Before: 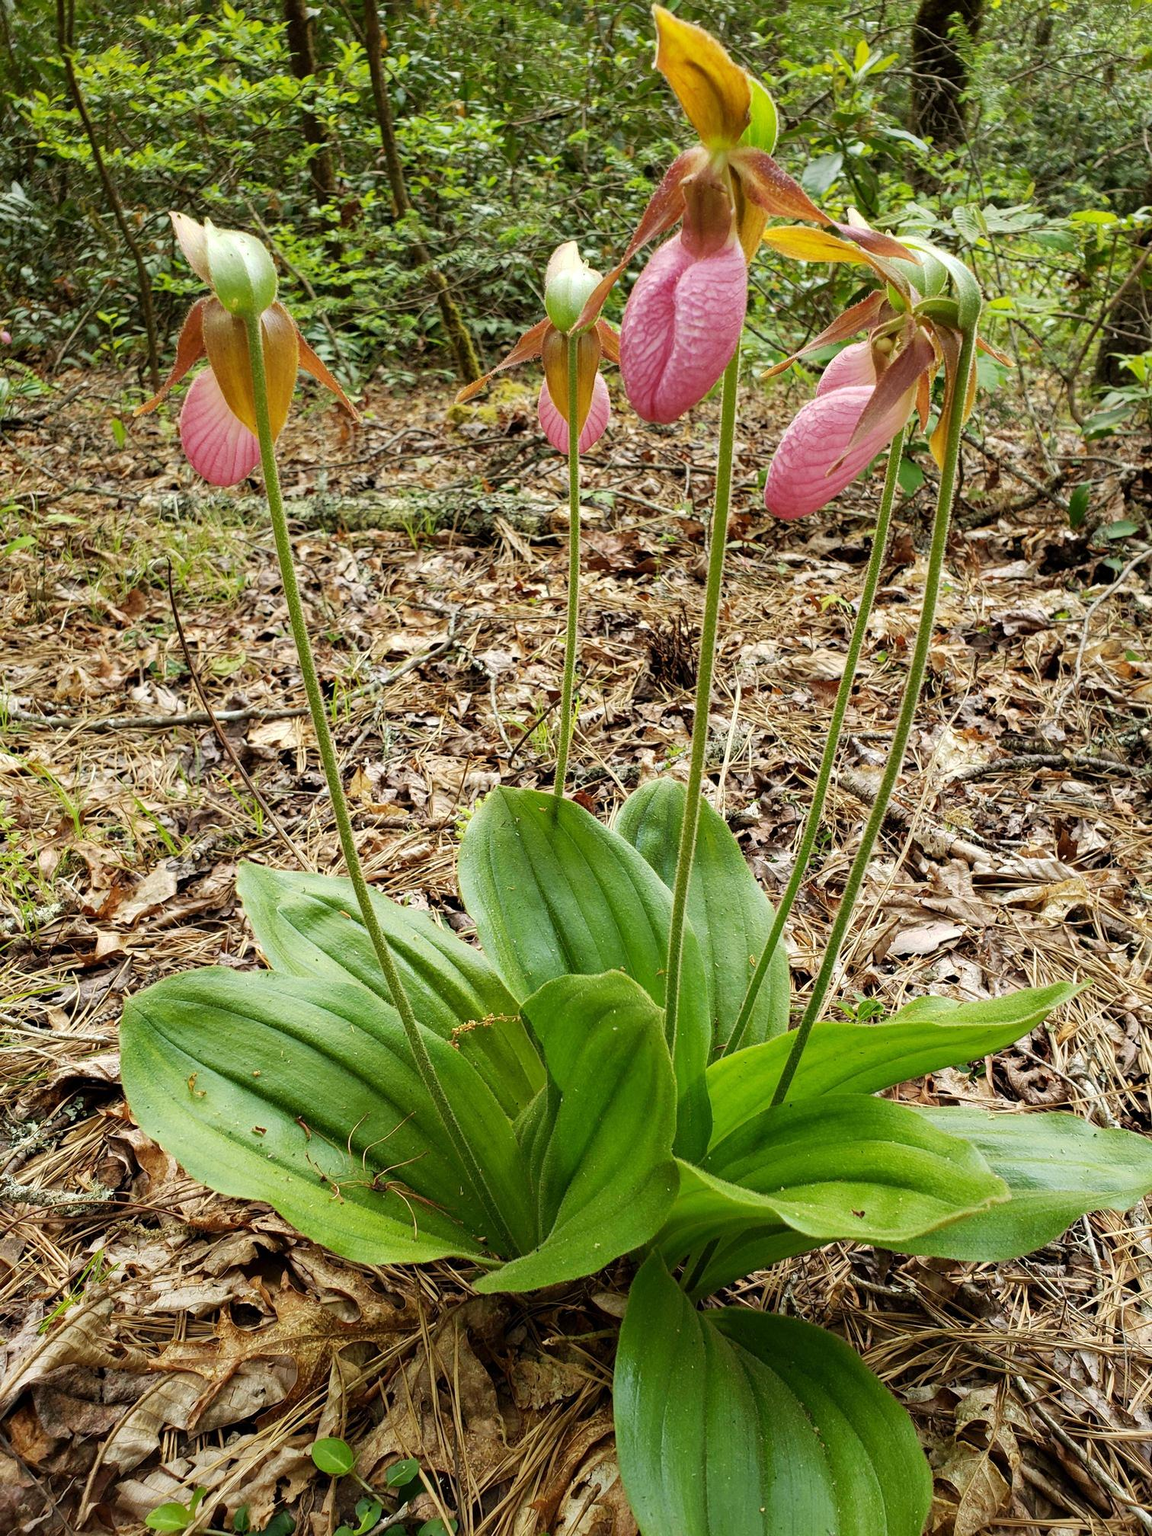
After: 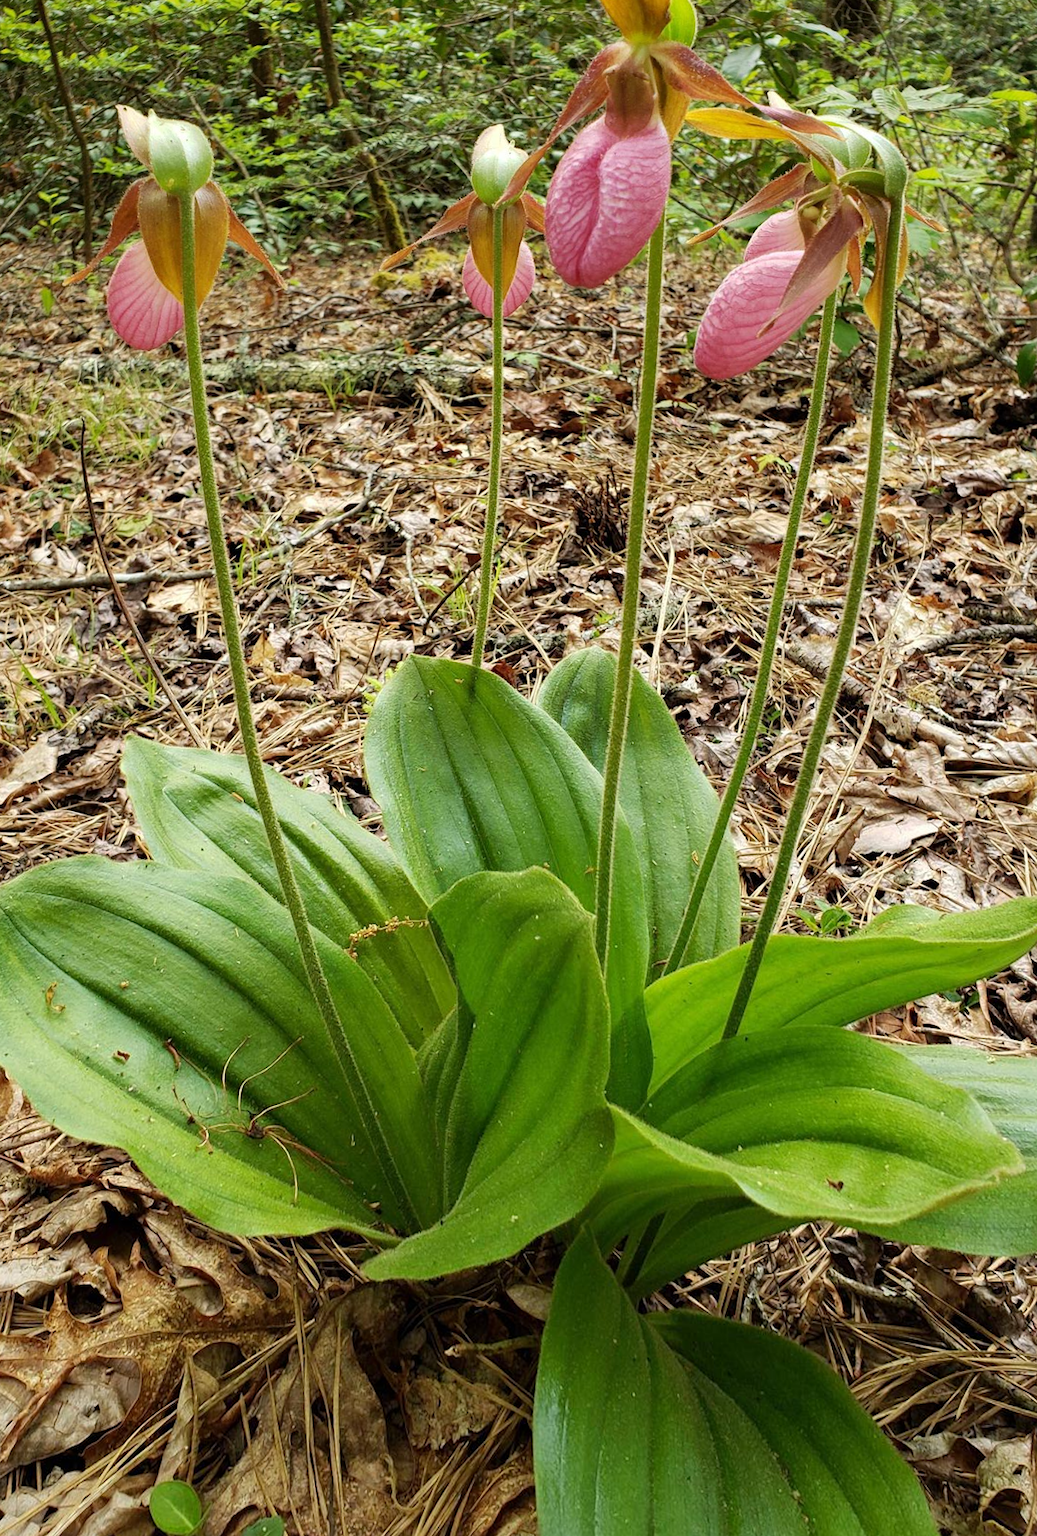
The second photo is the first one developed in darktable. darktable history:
crop: left 1.964%, top 3.251%, right 1.122%, bottom 4.933%
rotate and perspective: rotation 0.72°, lens shift (vertical) -0.352, lens shift (horizontal) -0.051, crop left 0.152, crop right 0.859, crop top 0.019, crop bottom 0.964
